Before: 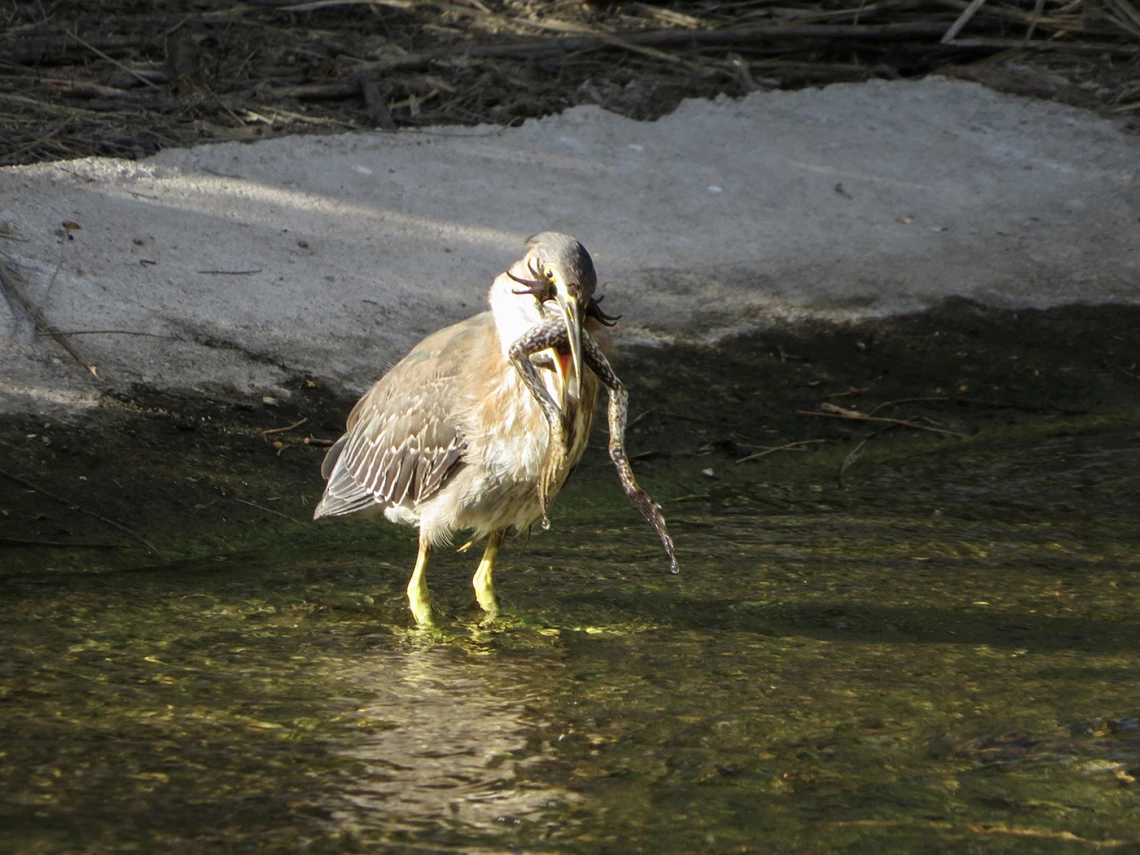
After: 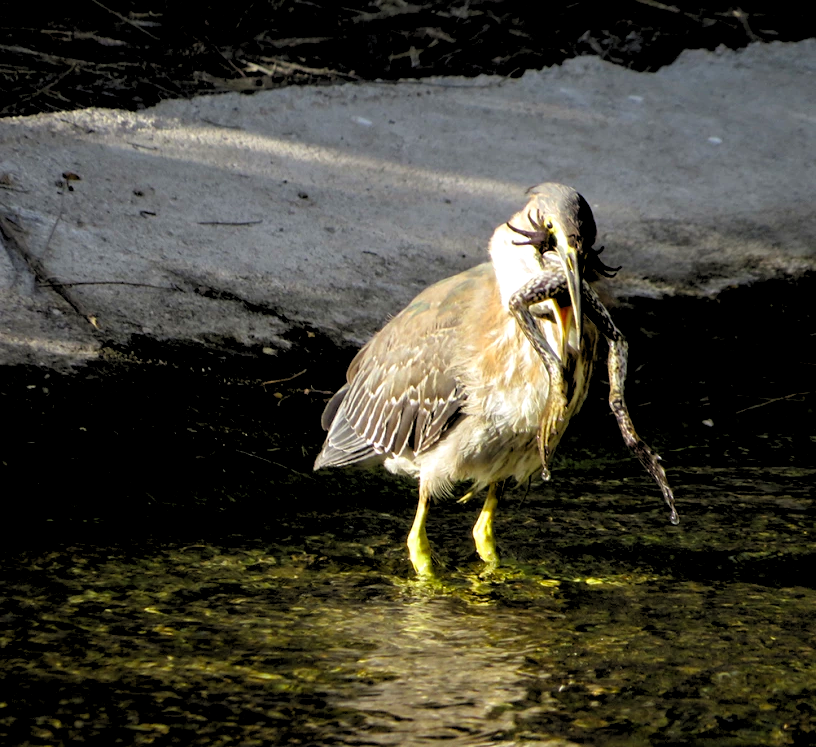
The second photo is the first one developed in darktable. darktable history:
crop: top 5.803%, right 27.864%, bottom 5.804%
color balance rgb: perceptual saturation grading › global saturation 20%, global vibrance 20%
rgb levels: levels [[0.034, 0.472, 0.904], [0, 0.5, 1], [0, 0.5, 1]]
